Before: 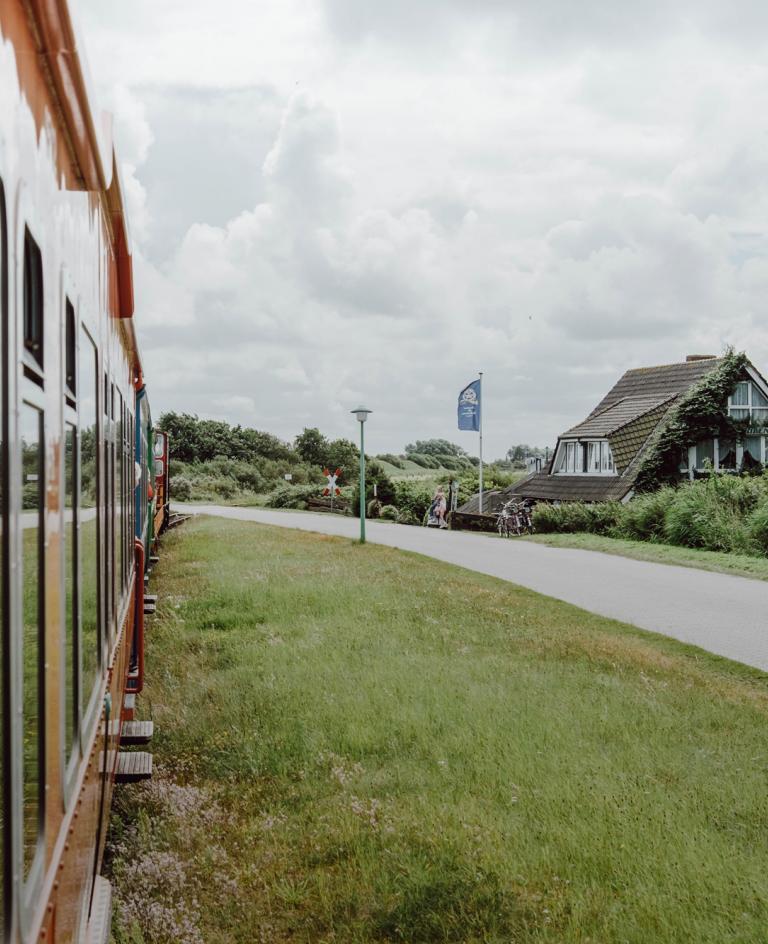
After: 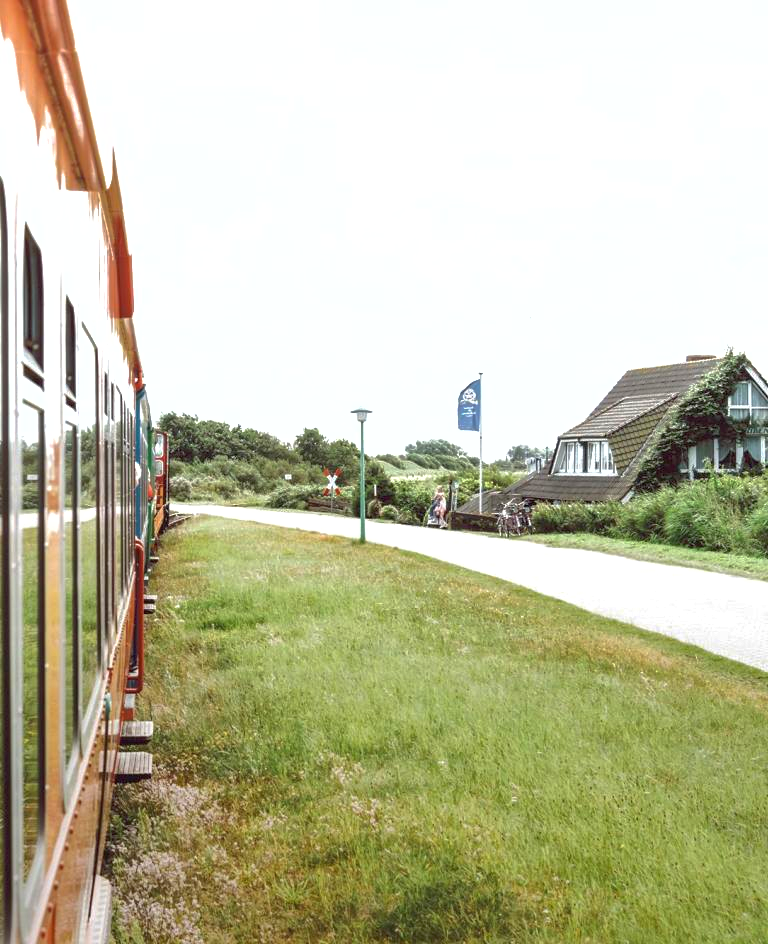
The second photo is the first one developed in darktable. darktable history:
exposure: black level correction 0, exposure 1.2 EV, compensate exposure bias true, compensate highlight preservation false
shadows and highlights: on, module defaults
